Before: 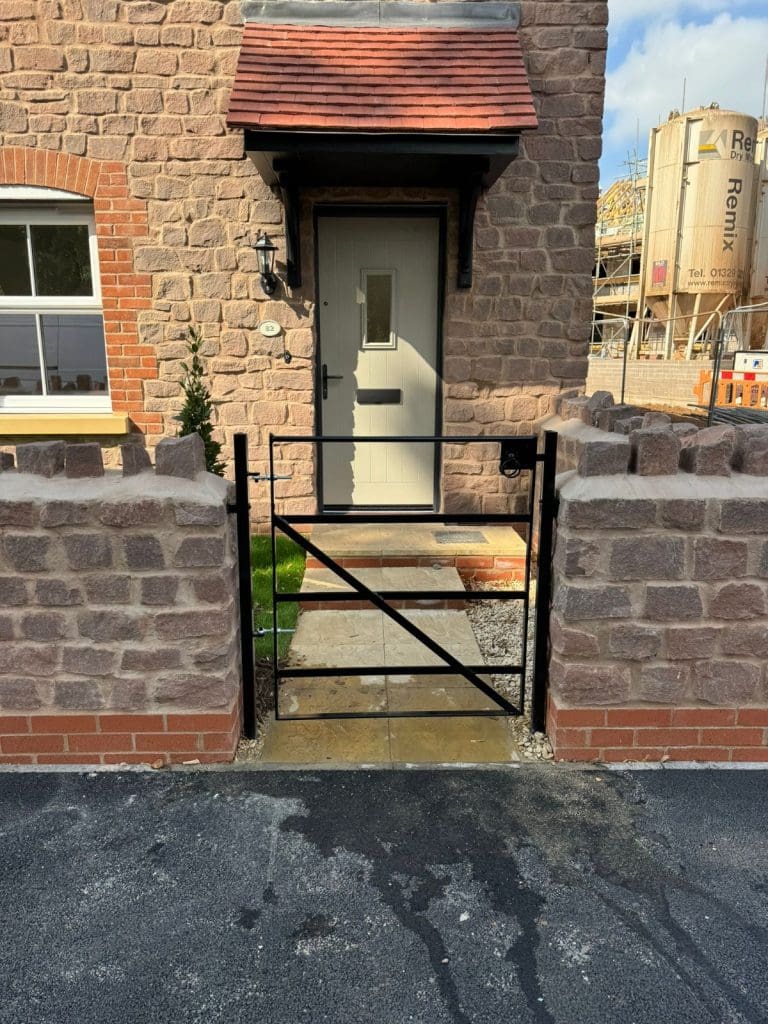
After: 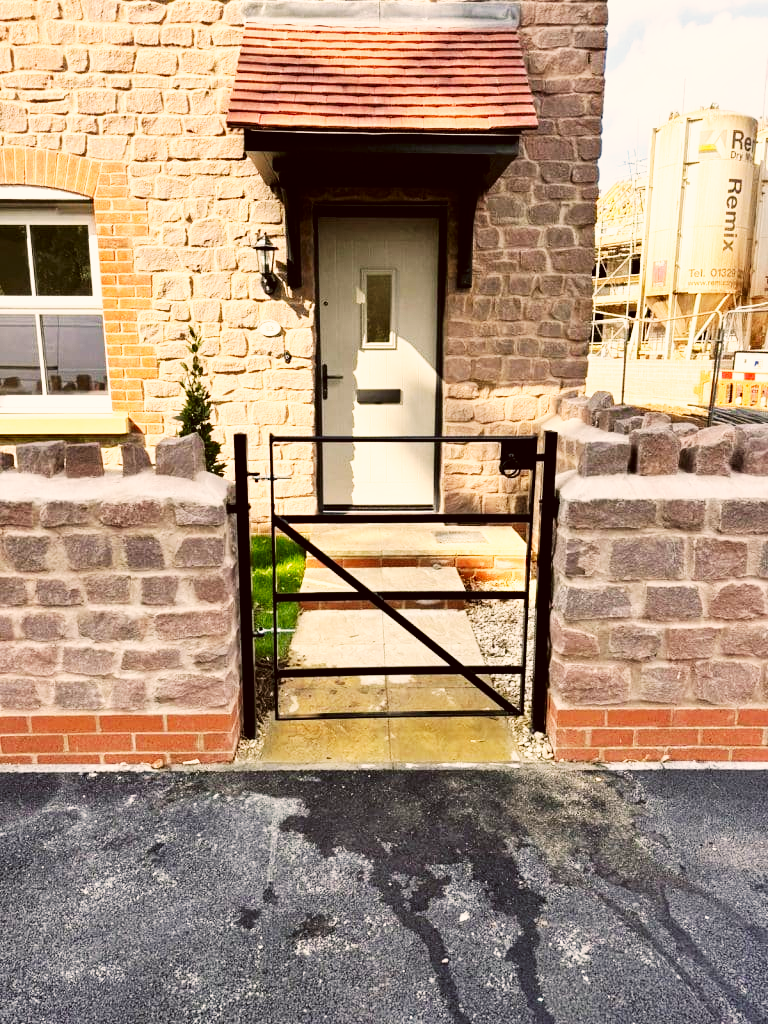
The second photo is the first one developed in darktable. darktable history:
base curve: curves: ch0 [(0, 0) (0.007, 0.004) (0.027, 0.03) (0.046, 0.07) (0.207, 0.54) (0.442, 0.872) (0.673, 0.972) (1, 1)], preserve colors none
color correction: highlights a* 6.27, highlights b* 8.19, shadows a* 5.94, shadows b* 7.23, saturation 0.9
